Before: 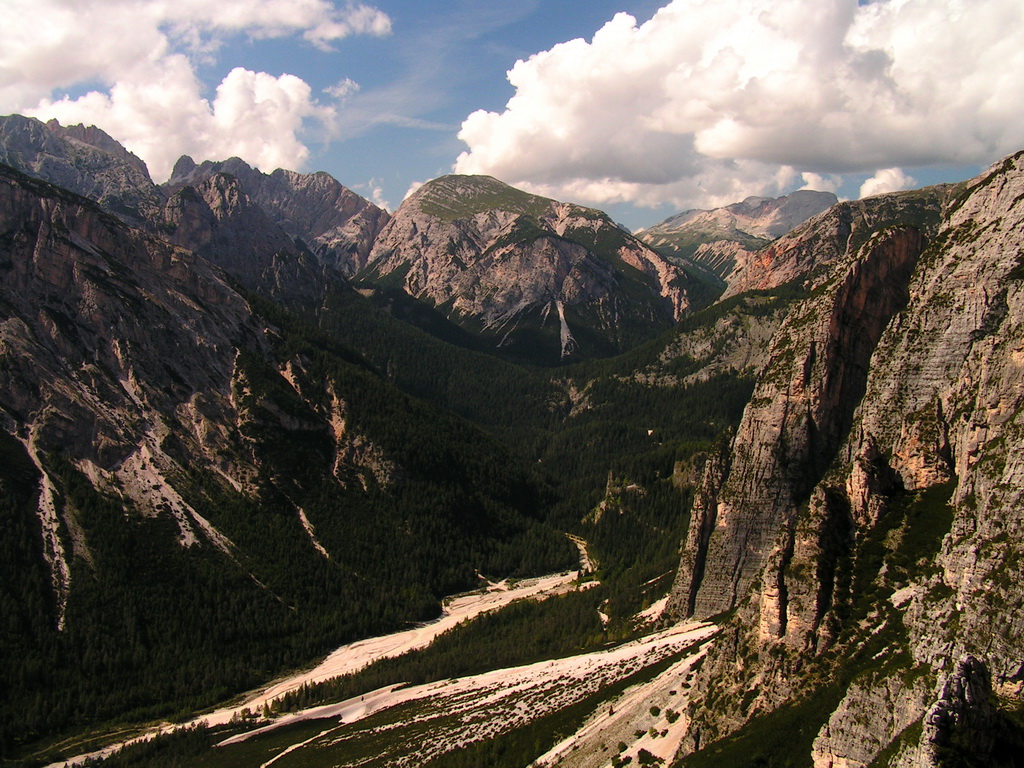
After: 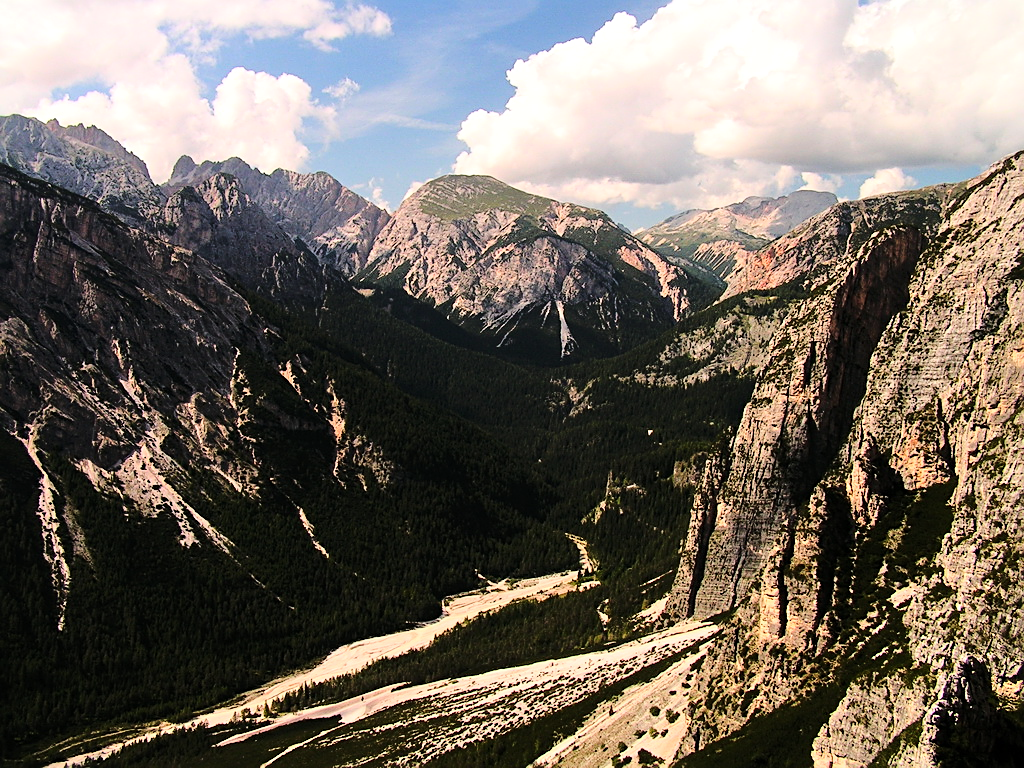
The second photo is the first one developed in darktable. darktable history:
base curve: curves: ch0 [(0, 0) (0.032, 0.025) (0.121, 0.166) (0.206, 0.329) (0.605, 0.79) (1, 1)]
tone equalizer: -8 EV 0.02 EV, -7 EV -0.027 EV, -6 EV 0.027 EV, -5 EV 0.024 EV, -4 EV 0.25 EV, -3 EV 0.673 EV, -2 EV 0.59 EV, -1 EV 0.179 EV, +0 EV 0.051 EV
sharpen: on, module defaults
